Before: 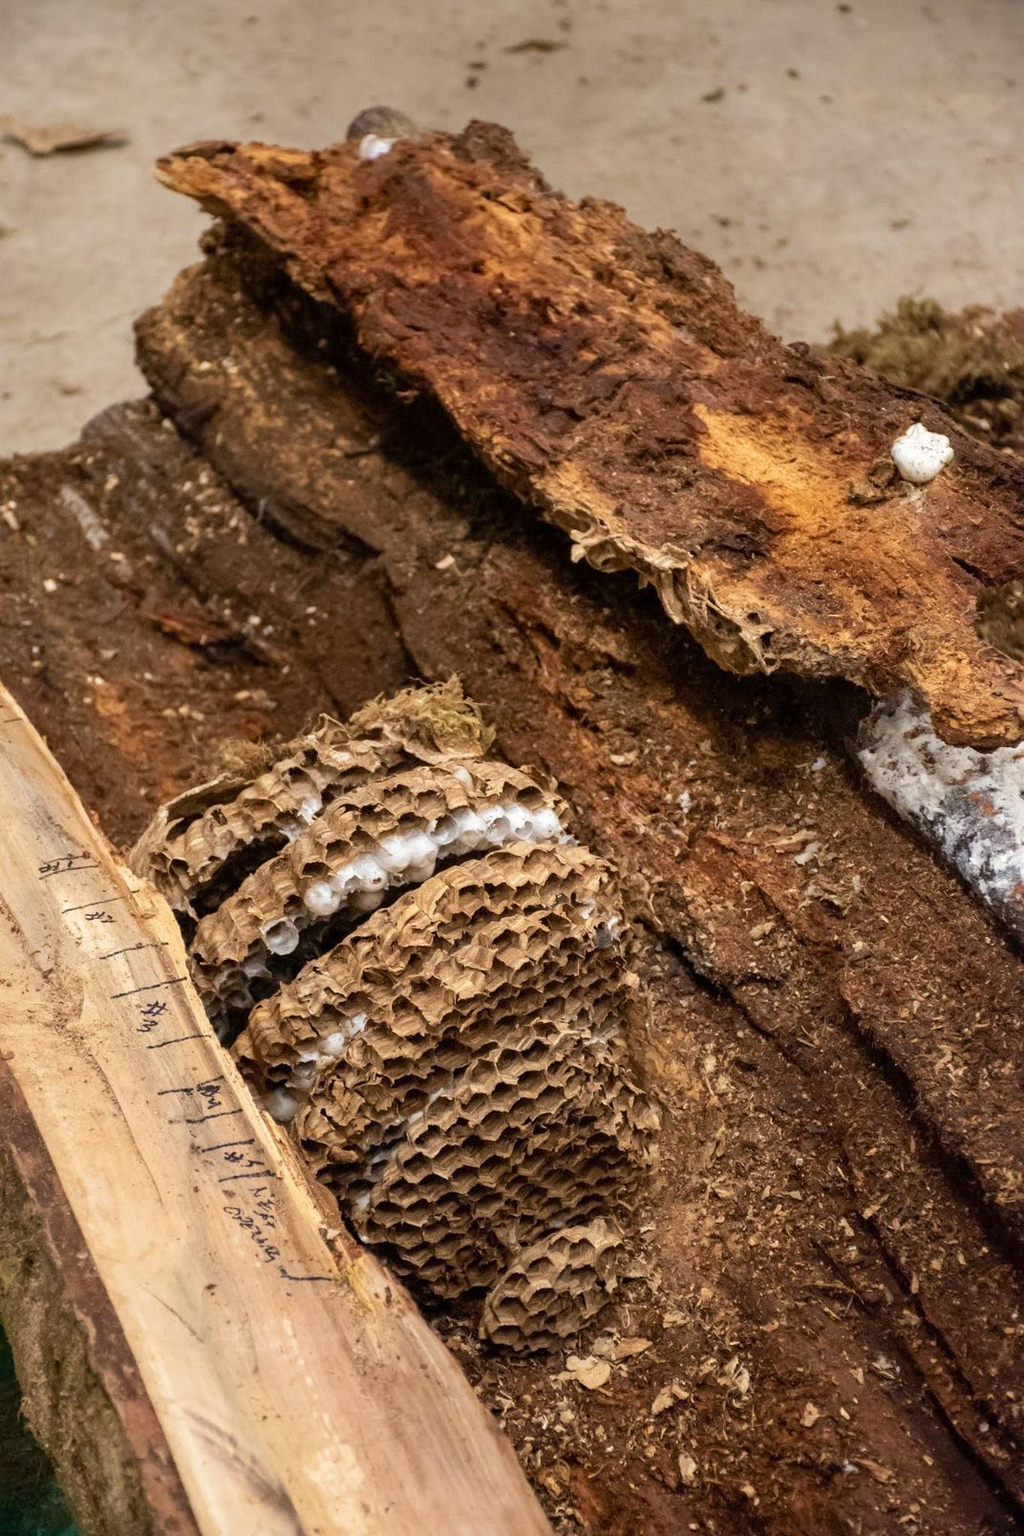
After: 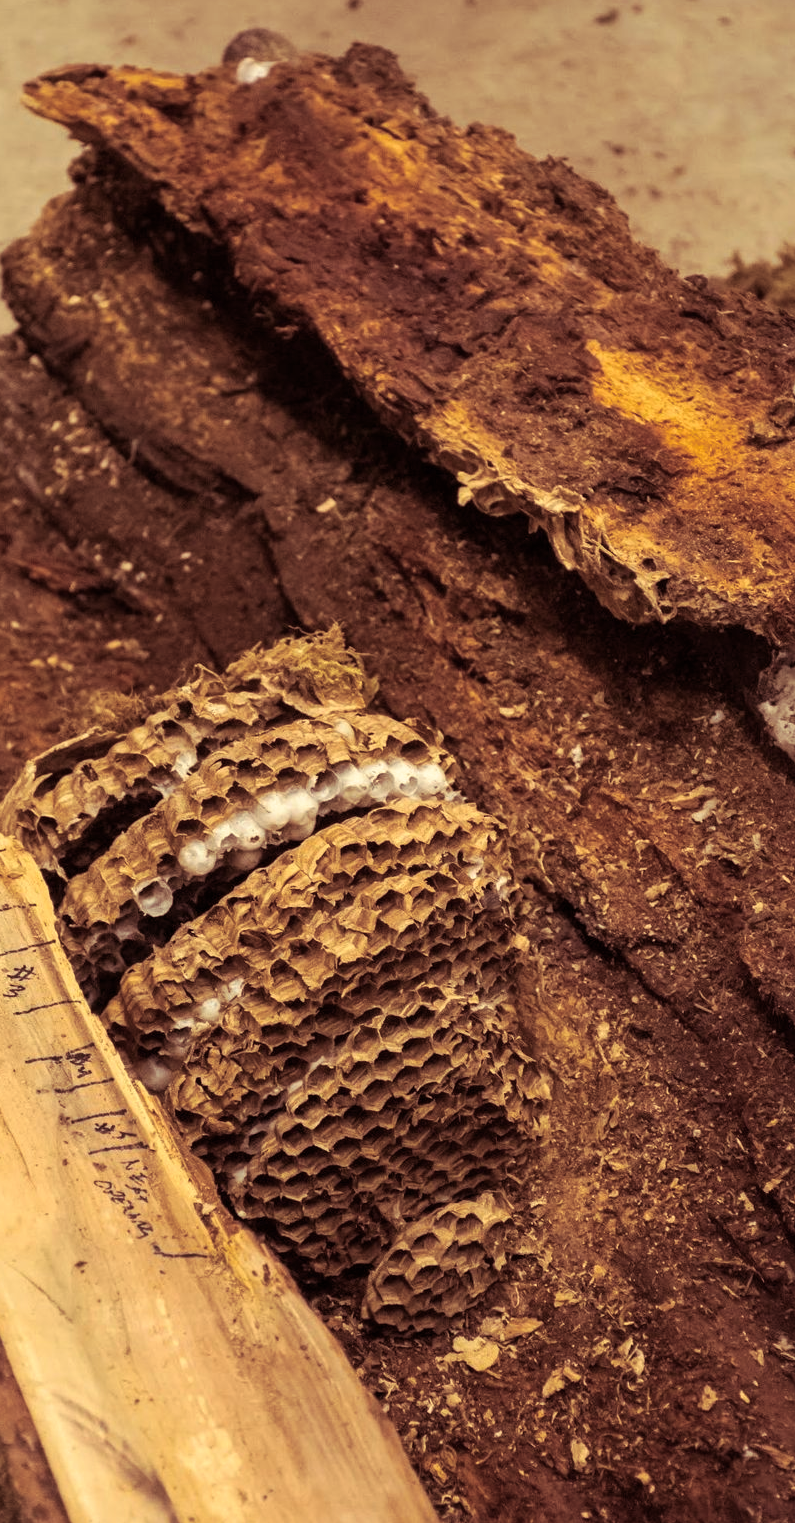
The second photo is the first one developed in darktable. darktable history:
crop and rotate: left 13.15%, top 5.251%, right 12.609%
color correction: highlights a* 2.72, highlights b* 22.8
split-toning: shadows › hue 360°
